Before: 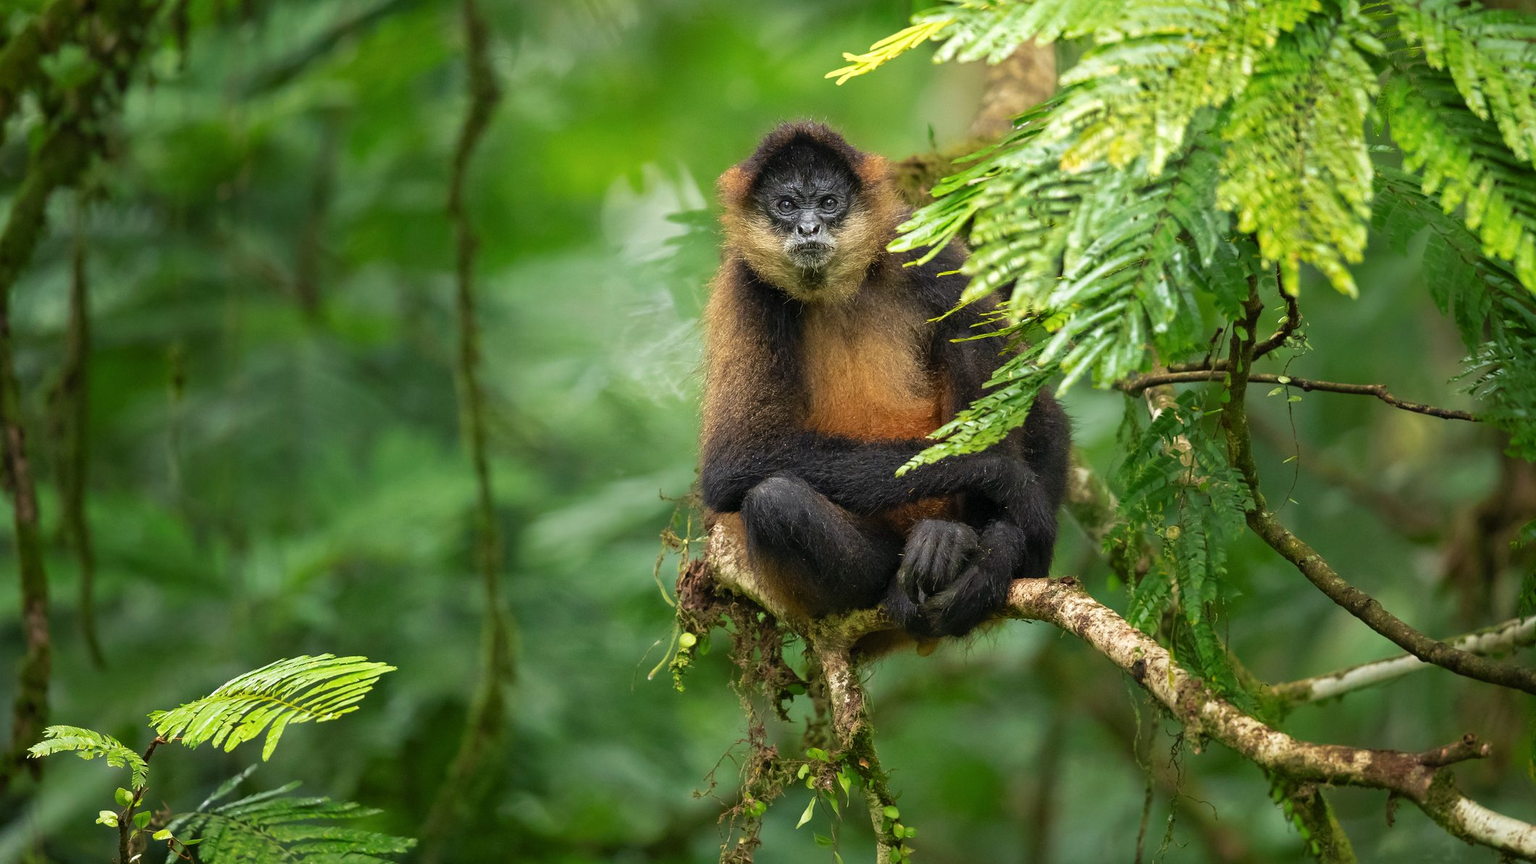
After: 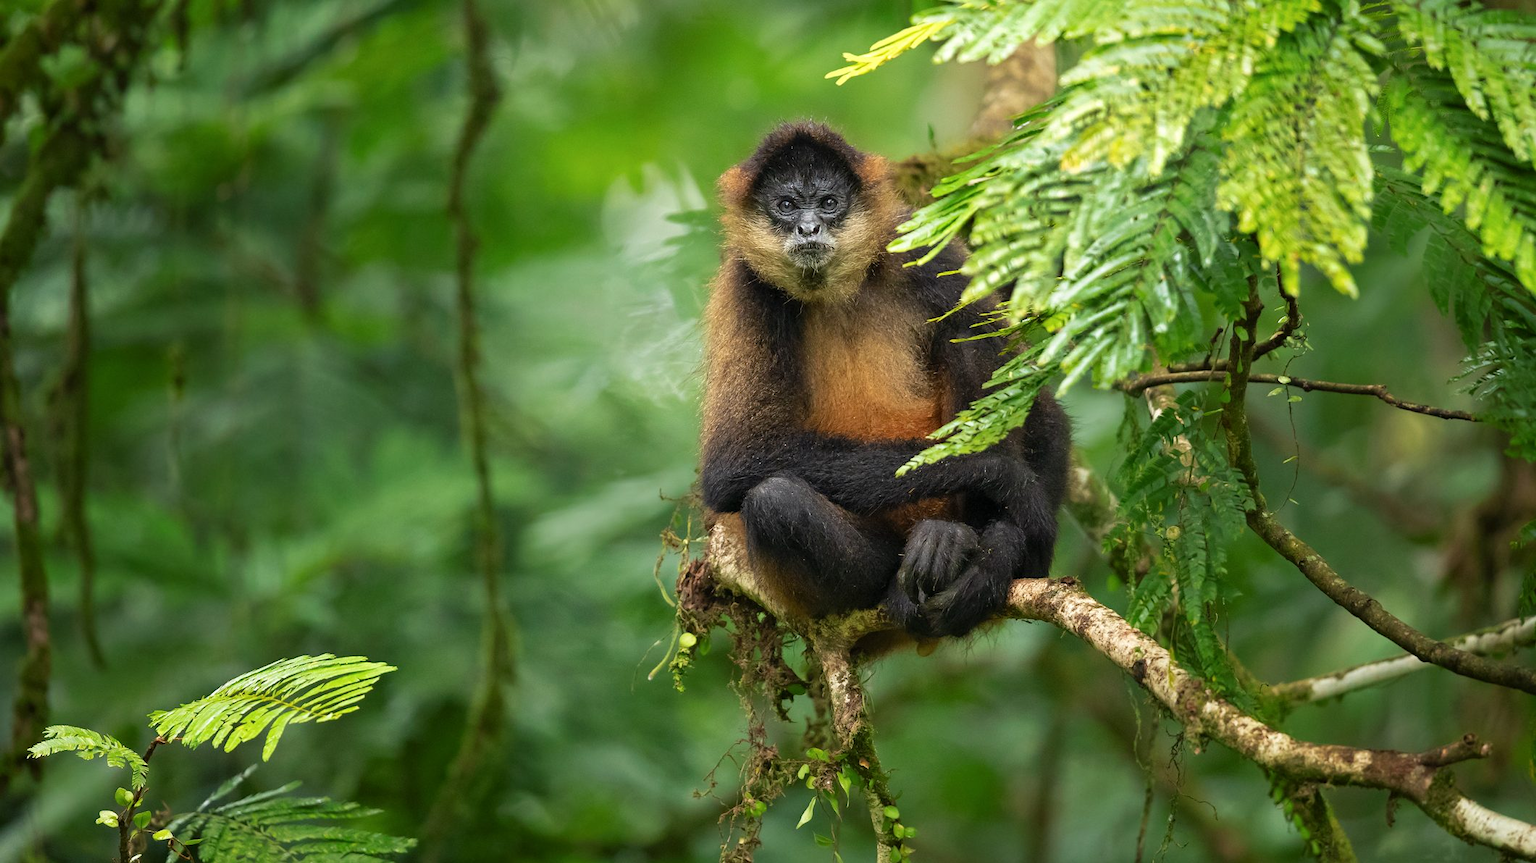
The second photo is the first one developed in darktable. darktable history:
contrast brightness saturation: contrast 0.05
